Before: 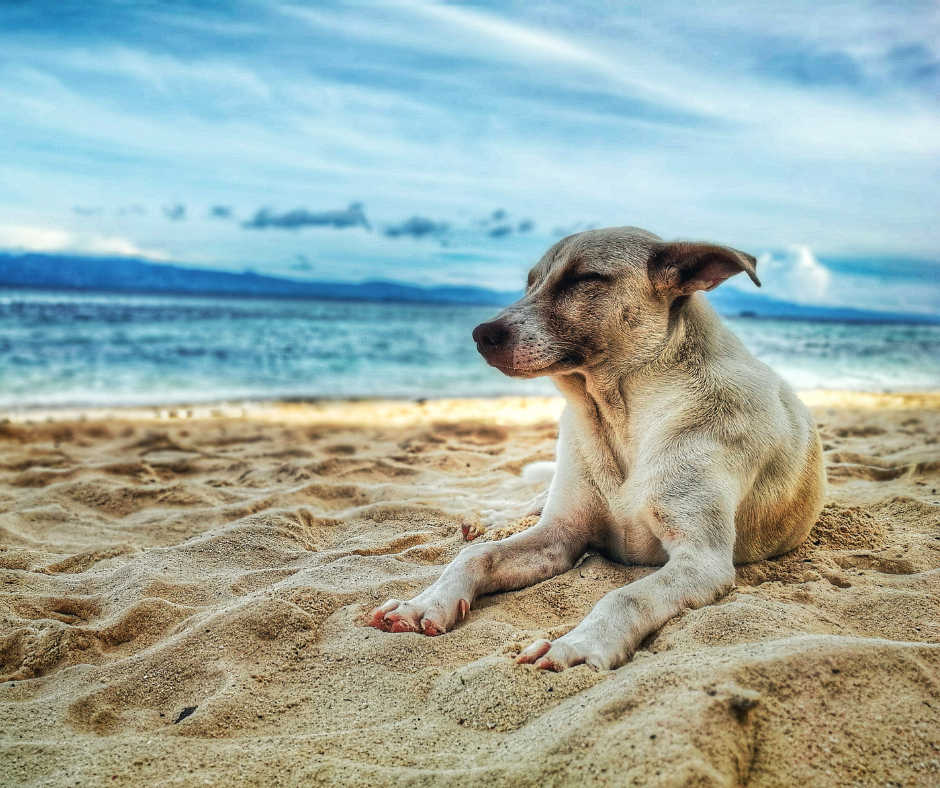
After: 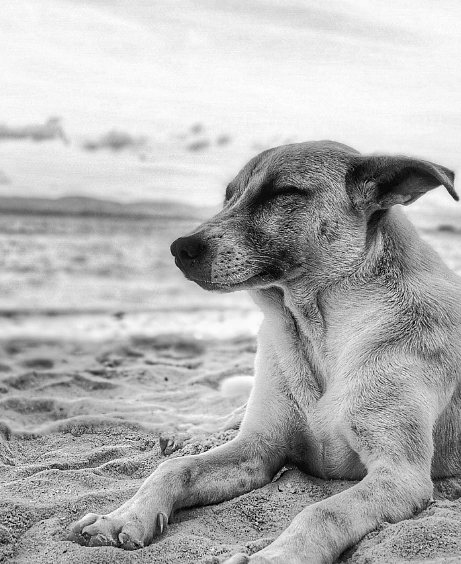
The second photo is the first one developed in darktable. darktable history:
sharpen: amount 0.206
color zones: curves: ch0 [(0, 0.613) (0.01, 0.613) (0.245, 0.448) (0.498, 0.529) (0.642, 0.665) (0.879, 0.777) (0.99, 0.613)]; ch1 [(0, 0) (0.143, 0) (0.286, 0) (0.429, 0) (0.571, 0) (0.714, 0) (0.857, 0)]
crop: left 32.149%, top 10.945%, right 18.787%, bottom 17.44%
